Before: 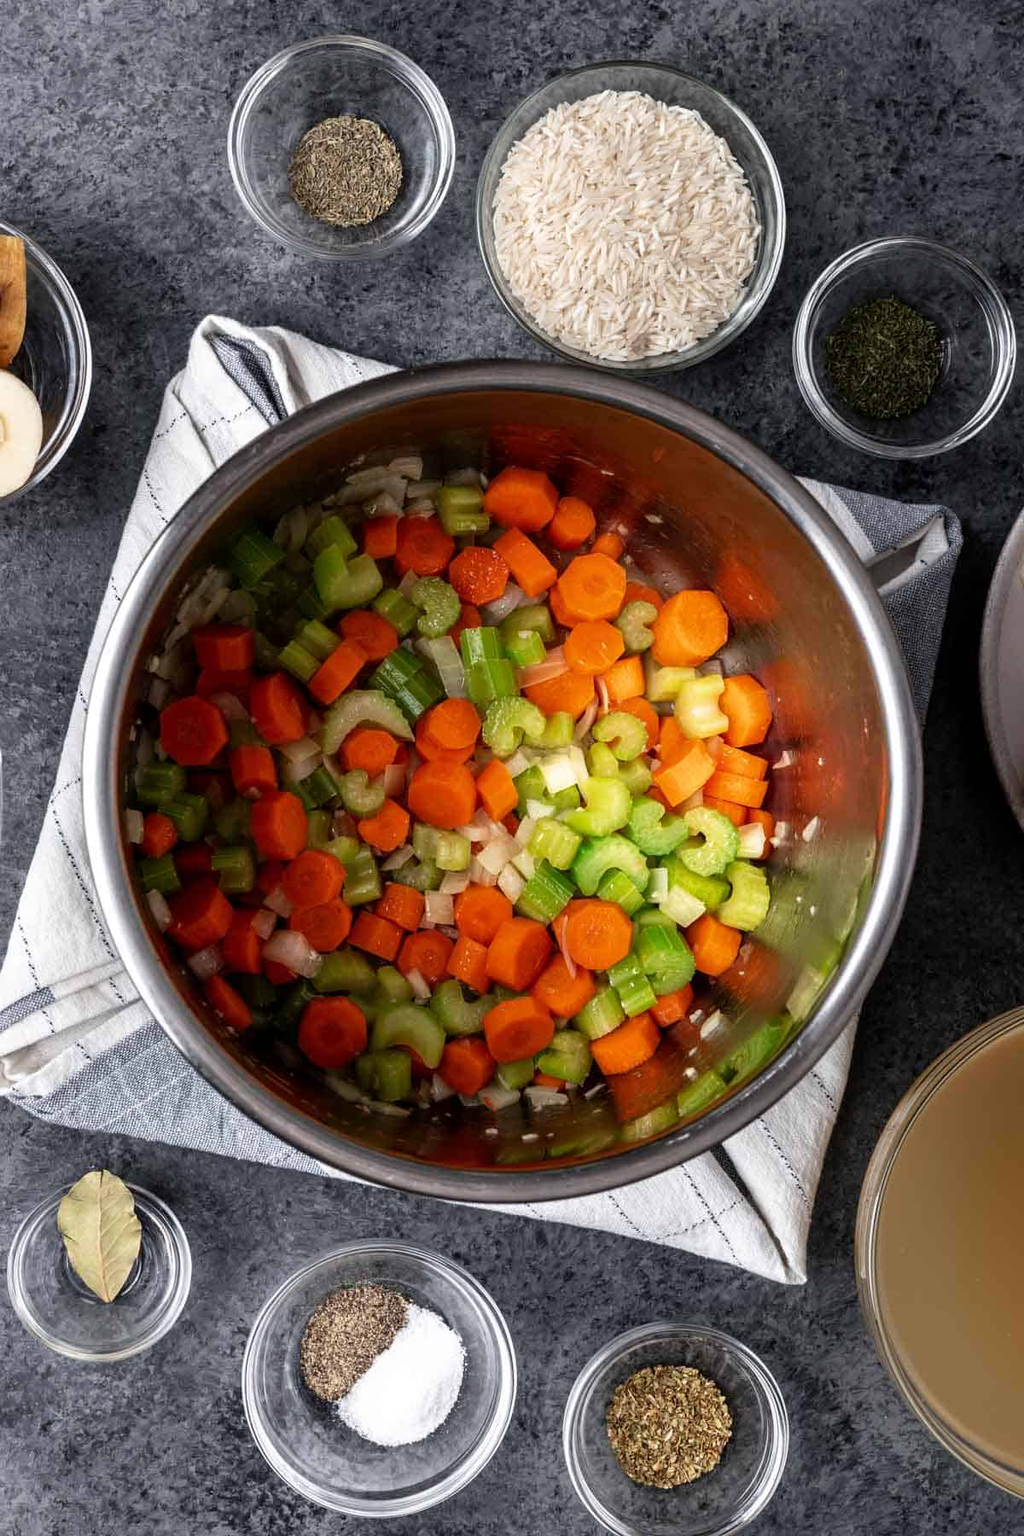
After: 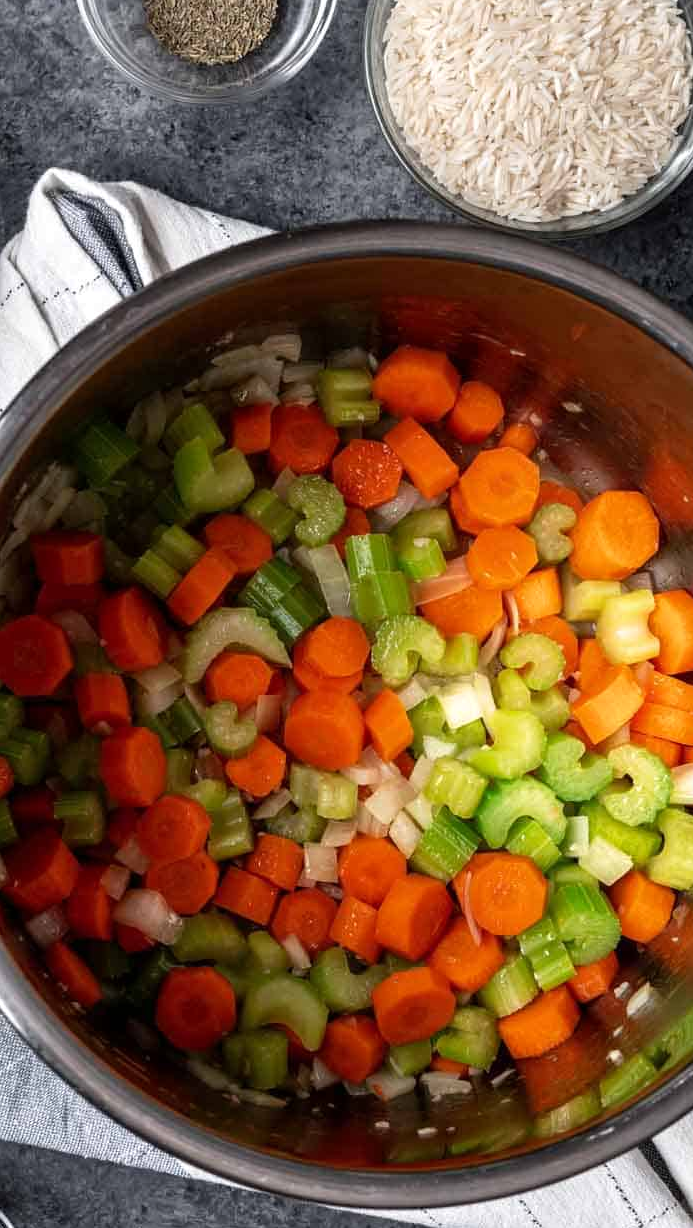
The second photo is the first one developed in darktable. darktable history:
levels: levels [0, 0.492, 0.984]
crop: left 16.202%, top 11.208%, right 26.045%, bottom 20.557%
